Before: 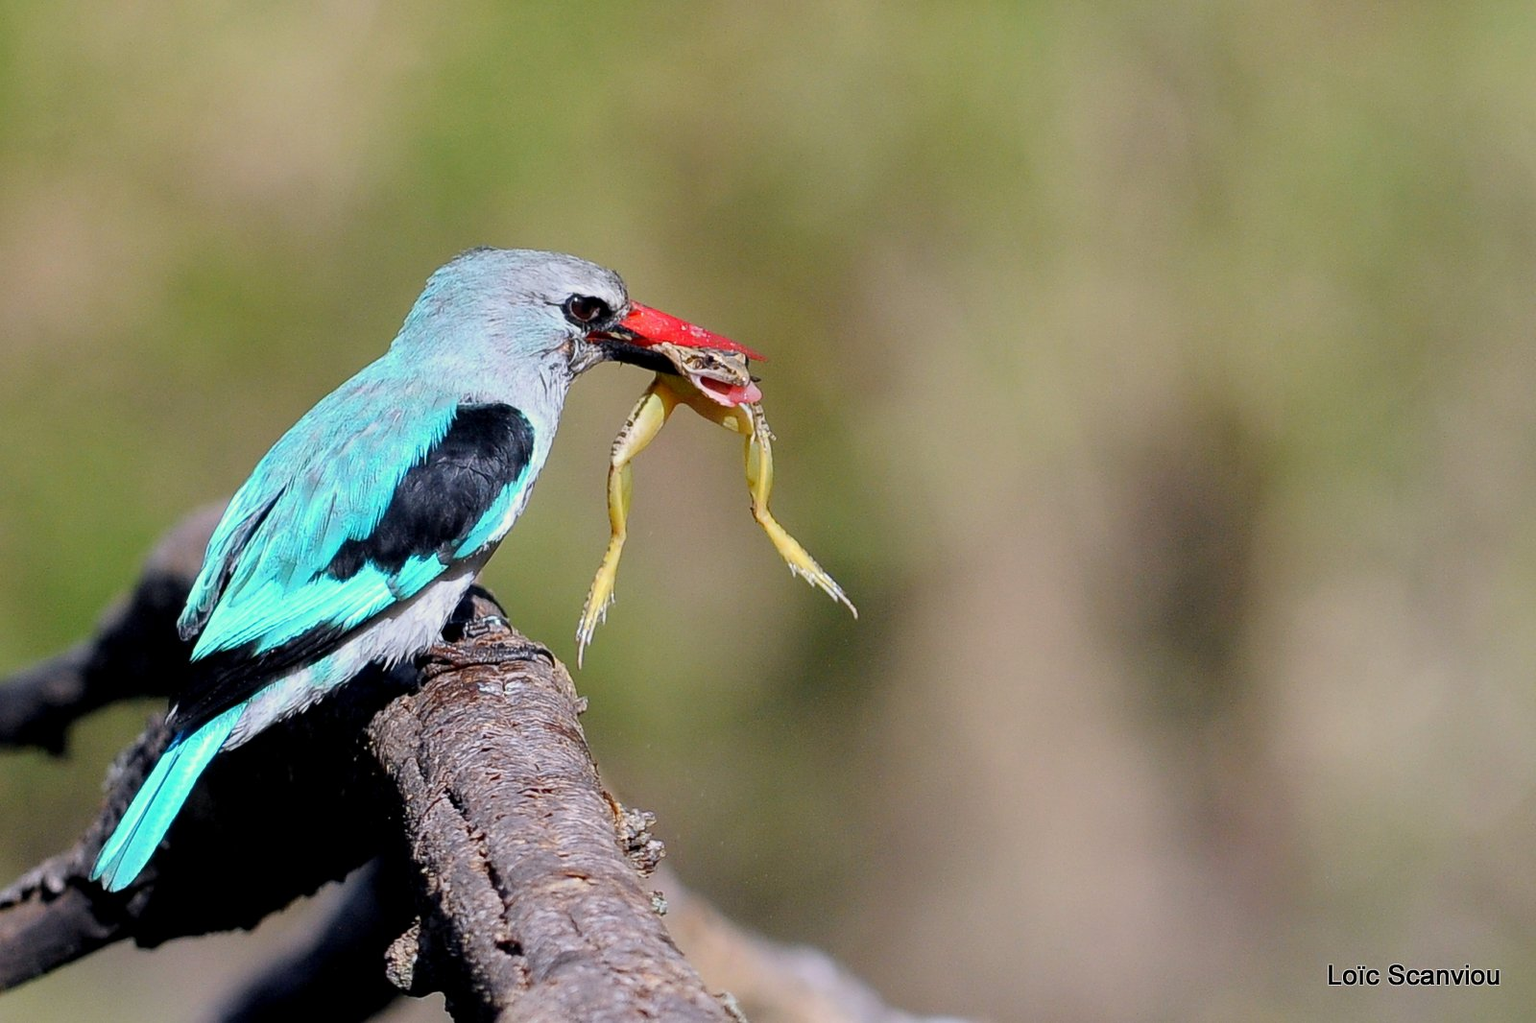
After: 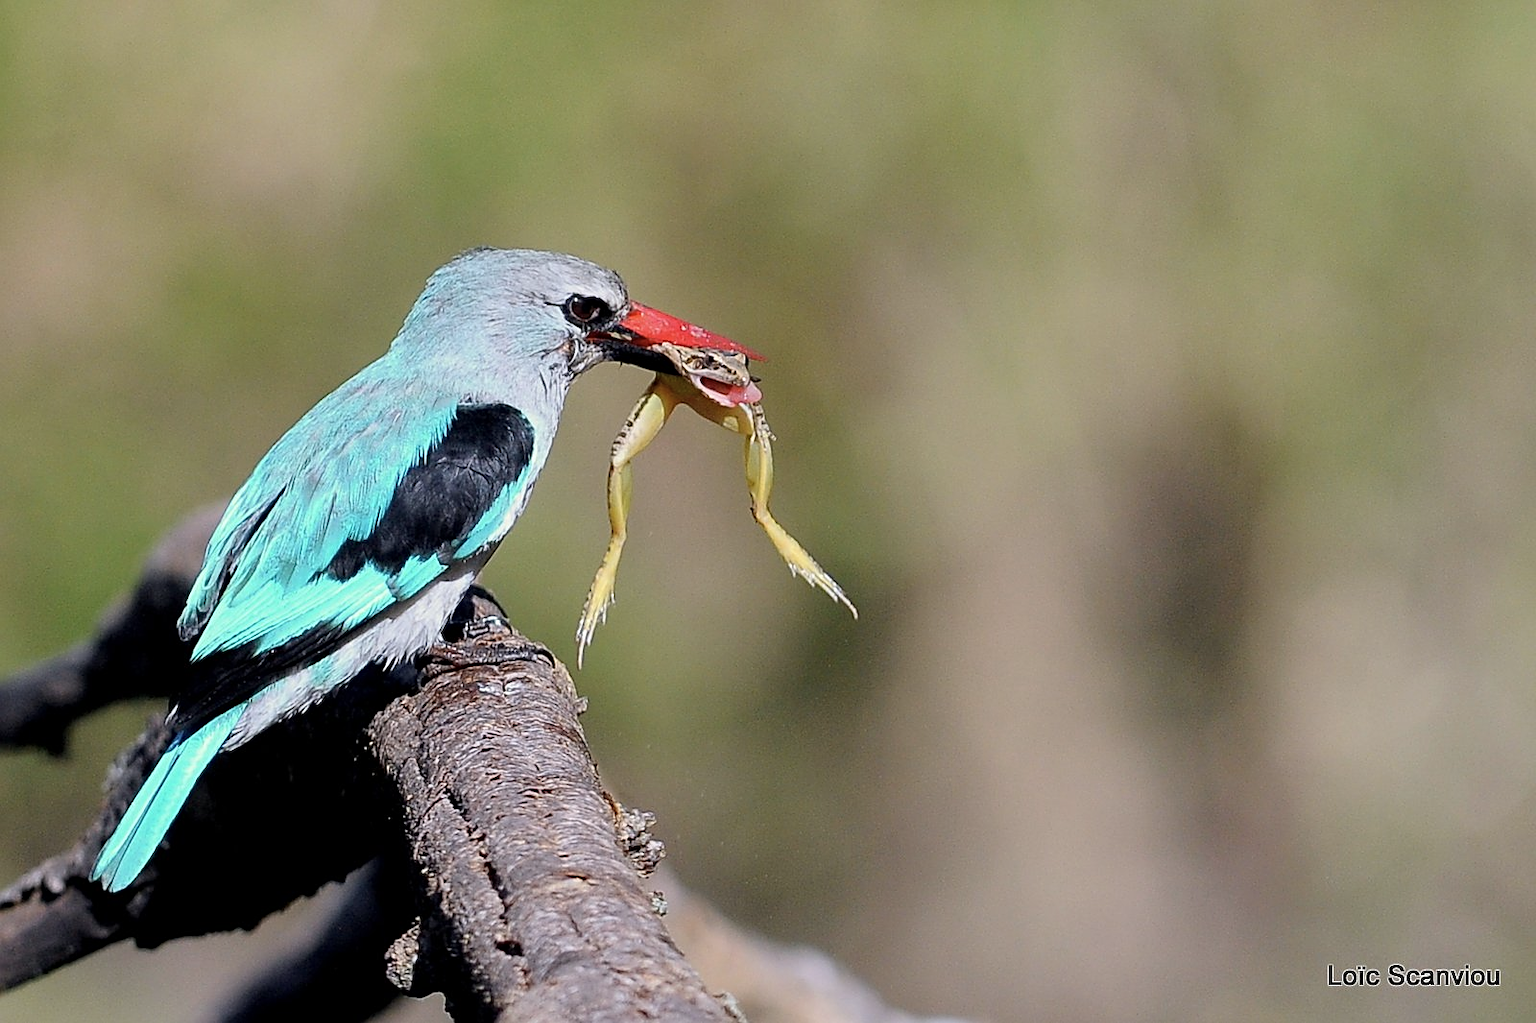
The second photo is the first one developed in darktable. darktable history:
sharpen: on, module defaults
contrast brightness saturation: saturation -0.154
